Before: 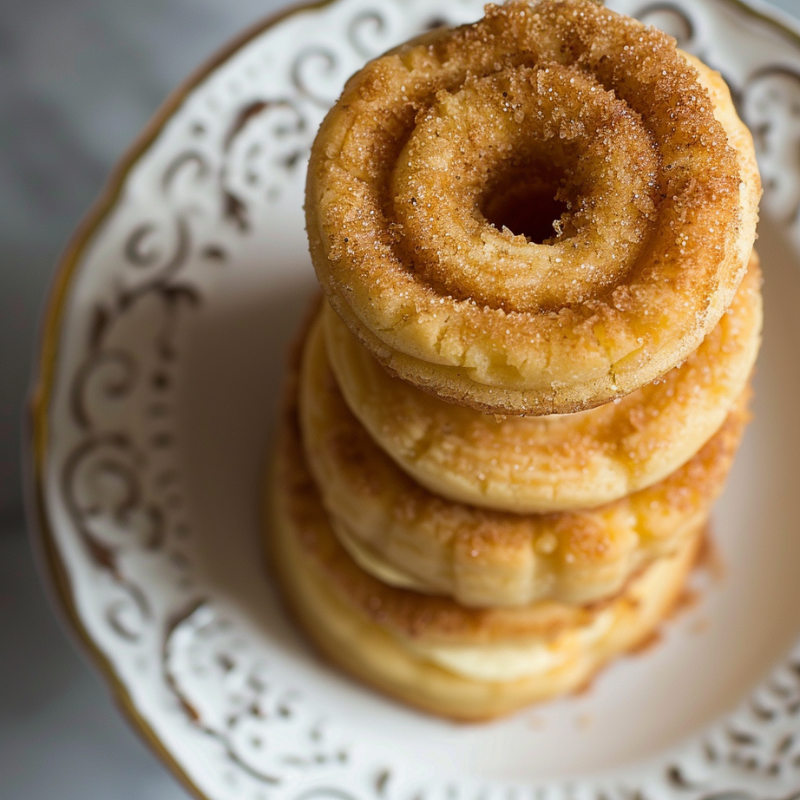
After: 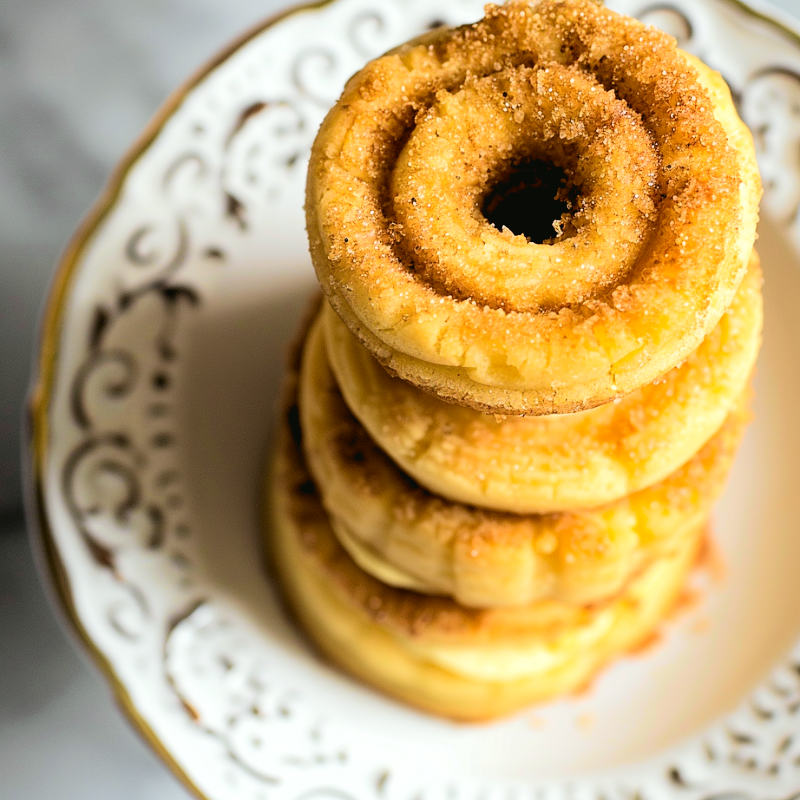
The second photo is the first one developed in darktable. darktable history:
shadows and highlights: radius 125.46, shadows 30.51, highlights -30.51, low approximation 0.01, soften with gaussian
rgb levels: levels [[0.029, 0.461, 0.922], [0, 0.5, 1], [0, 0.5, 1]]
tone curve: curves: ch0 [(0, 0.03) (0.113, 0.087) (0.207, 0.184) (0.515, 0.612) (0.712, 0.793) (1, 0.946)]; ch1 [(0, 0) (0.172, 0.123) (0.317, 0.279) (0.407, 0.401) (0.476, 0.482) (0.505, 0.499) (0.534, 0.534) (0.632, 0.645) (0.726, 0.745) (1, 1)]; ch2 [(0, 0) (0.411, 0.424) (0.476, 0.492) (0.521, 0.524) (0.541, 0.559) (0.65, 0.699) (1, 1)], color space Lab, independent channels, preserve colors none
exposure: black level correction -0.005, exposure 0.622 EV, compensate highlight preservation false
